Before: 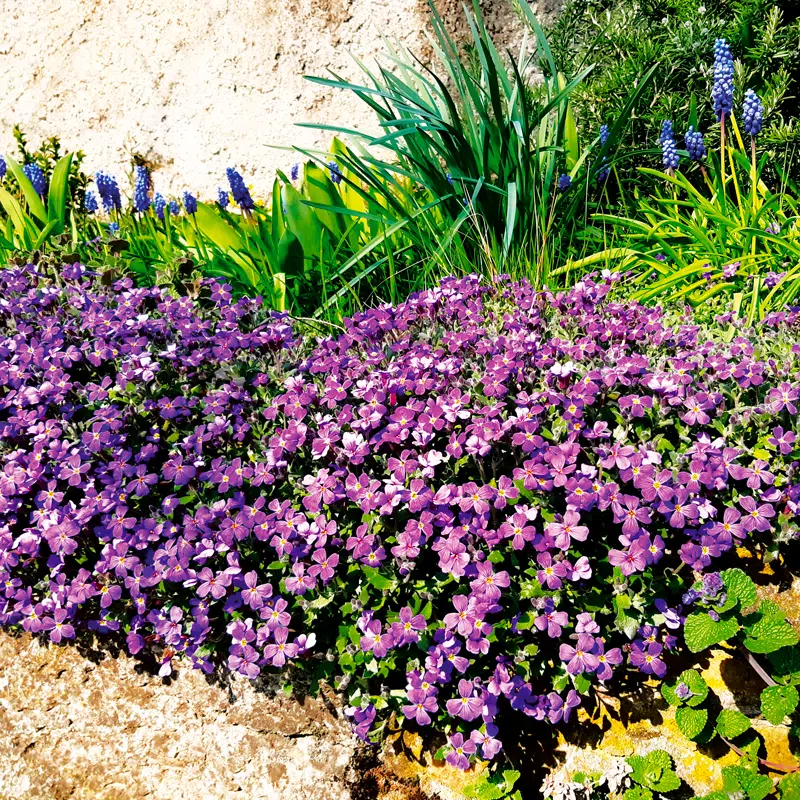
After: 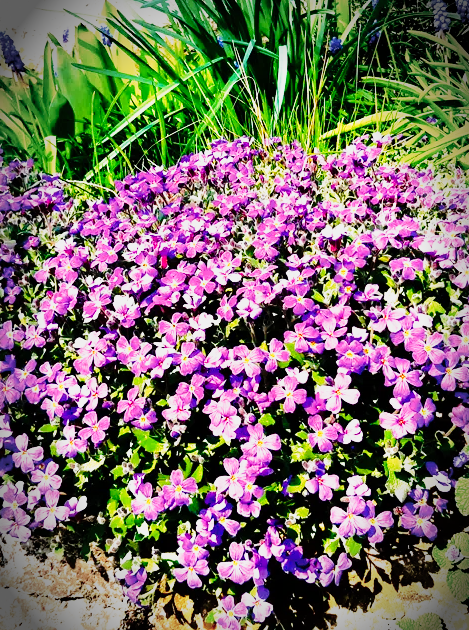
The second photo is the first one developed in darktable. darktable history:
base curve: curves: ch0 [(0, 0) (0.028, 0.03) (0.105, 0.232) (0.387, 0.748) (0.754, 0.968) (1, 1)], preserve colors none
tone curve: curves: ch0 [(0, 0) (0.058, 0.037) (0.214, 0.183) (0.304, 0.288) (0.561, 0.554) (0.687, 0.677) (0.768, 0.768) (0.858, 0.861) (0.987, 0.945)]; ch1 [(0, 0) (0.172, 0.123) (0.312, 0.296) (0.432, 0.448) (0.471, 0.469) (0.502, 0.5) (0.521, 0.505) (0.565, 0.569) (0.663, 0.663) (0.703, 0.721) (0.857, 0.917) (1, 1)]; ch2 [(0, 0) (0.411, 0.424) (0.485, 0.497) (0.502, 0.5) (0.517, 0.511) (0.556, 0.562) (0.626, 0.594) (0.709, 0.661) (1, 1)], preserve colors none
crop and rotate: left 28.646%, top 17.192%, right 12.659%, bottom 4.01%
vignetting: brightness -0.87, automatic ratio true
